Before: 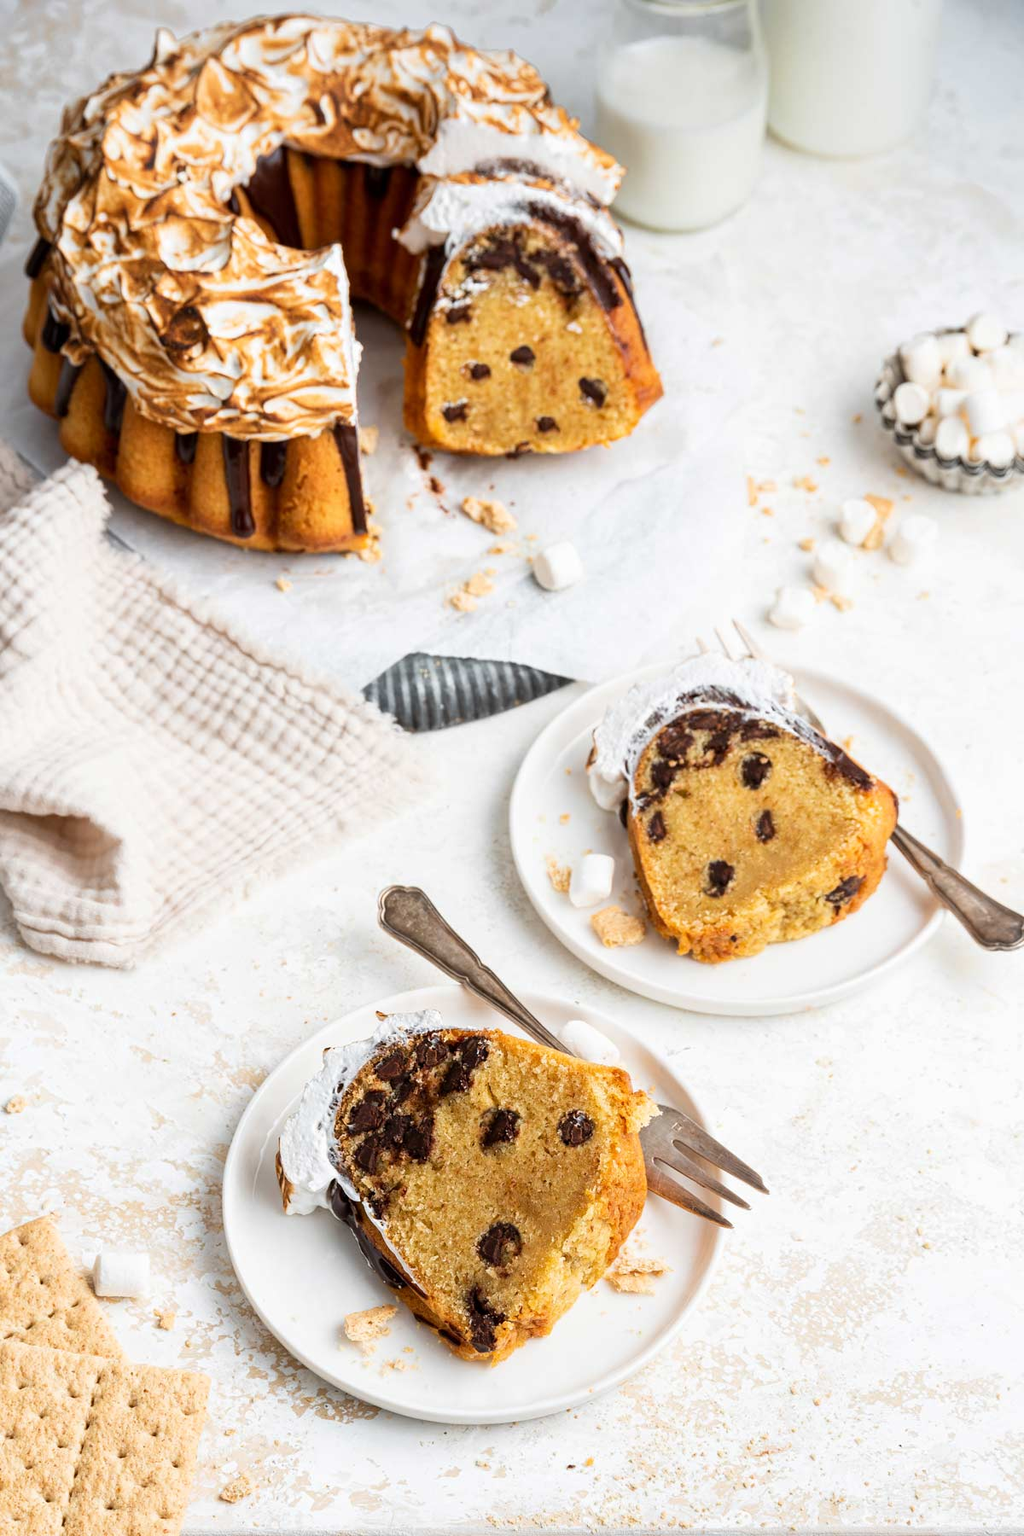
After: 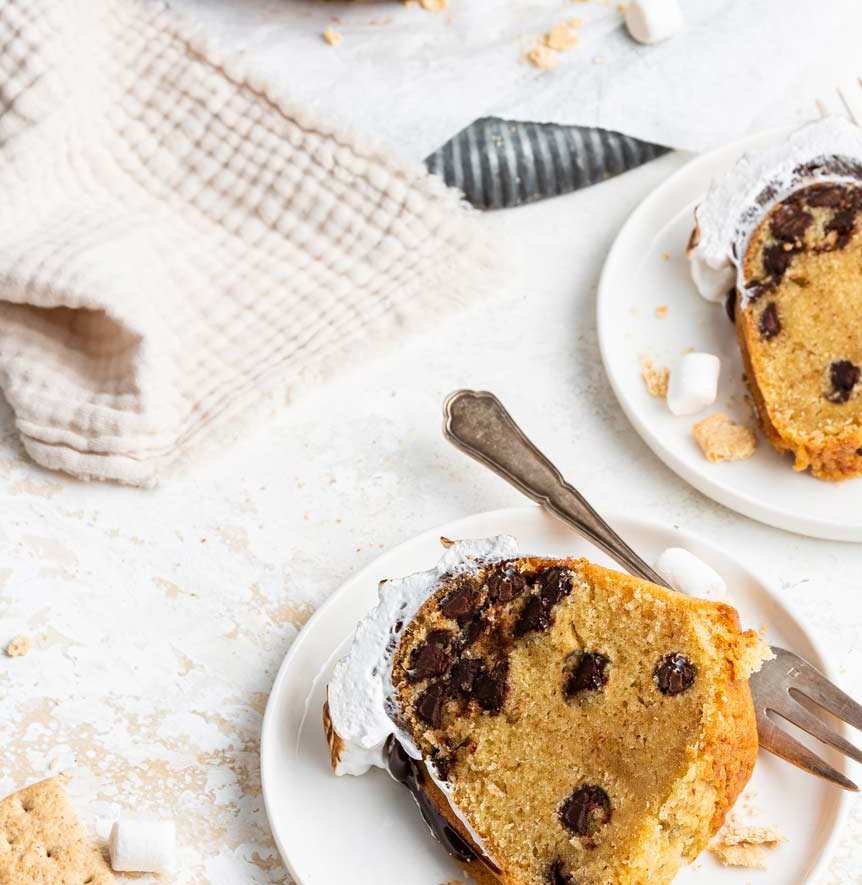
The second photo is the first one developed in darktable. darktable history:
crop: top 36.019%, right 28.142%, bottom 14.798%
